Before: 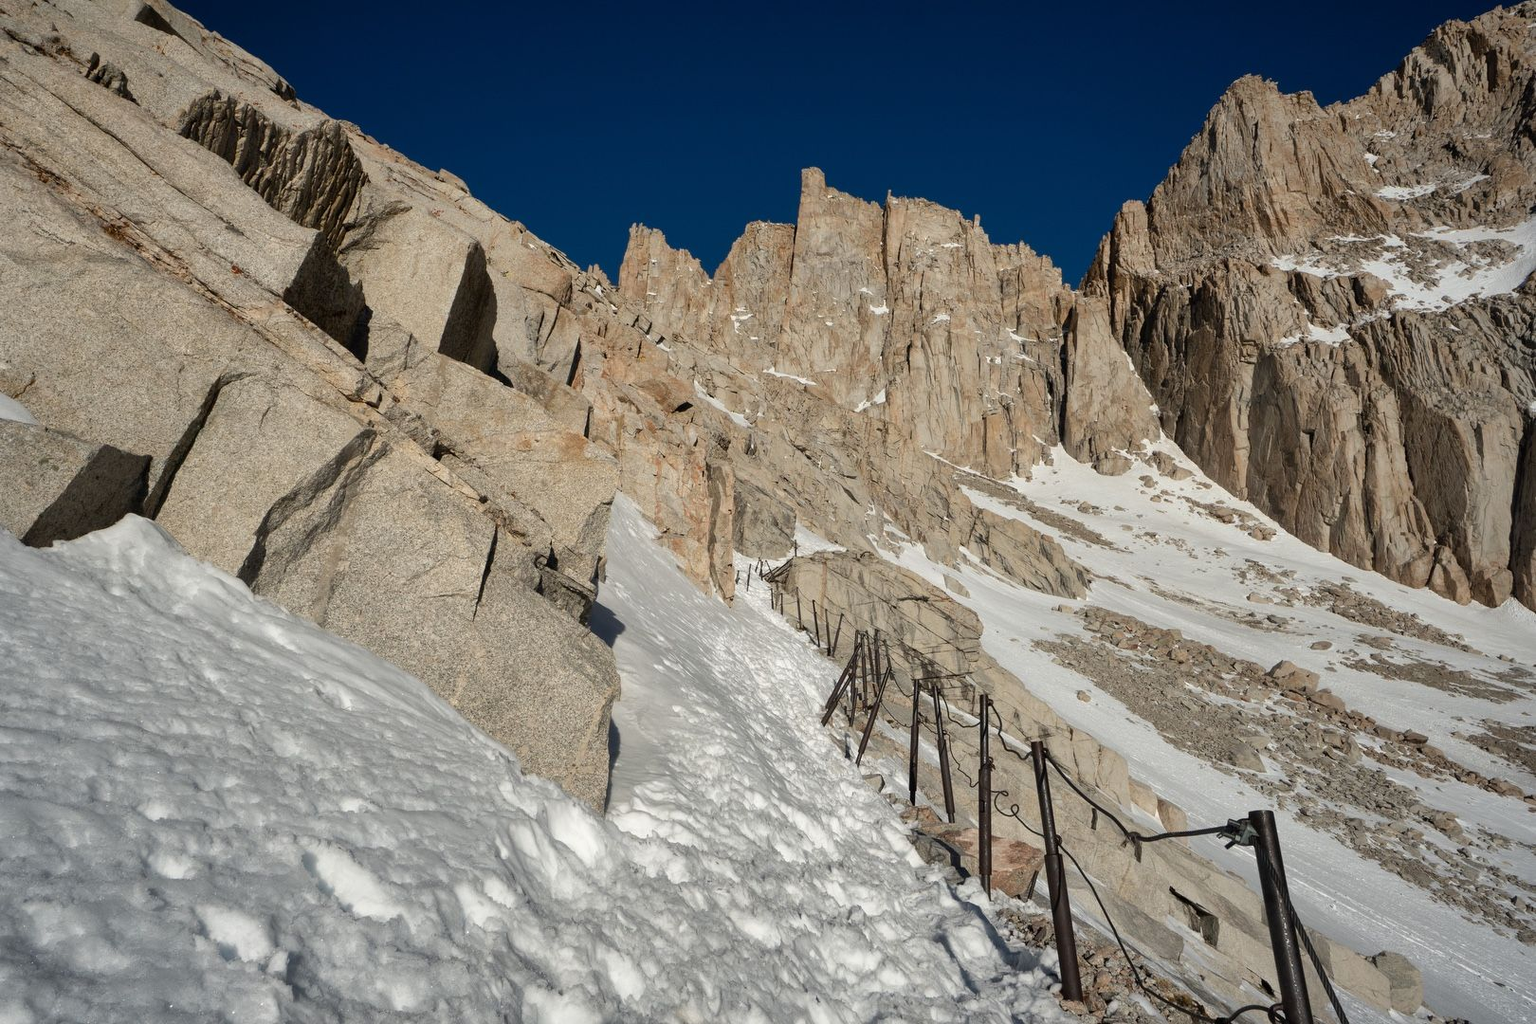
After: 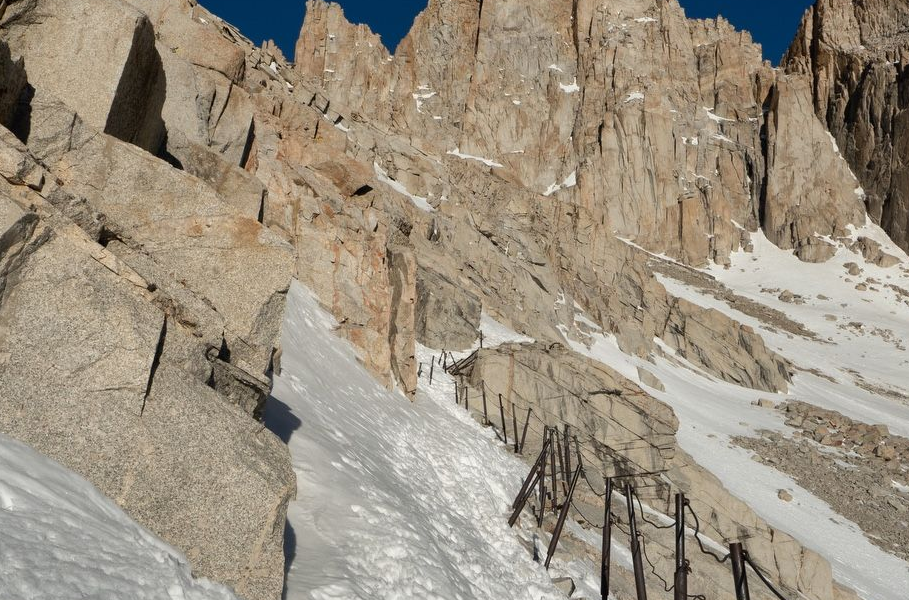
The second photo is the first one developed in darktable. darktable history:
crop and rotate: left 22.136%, top 22.197%, right 21.709%, bottom 22.185%
